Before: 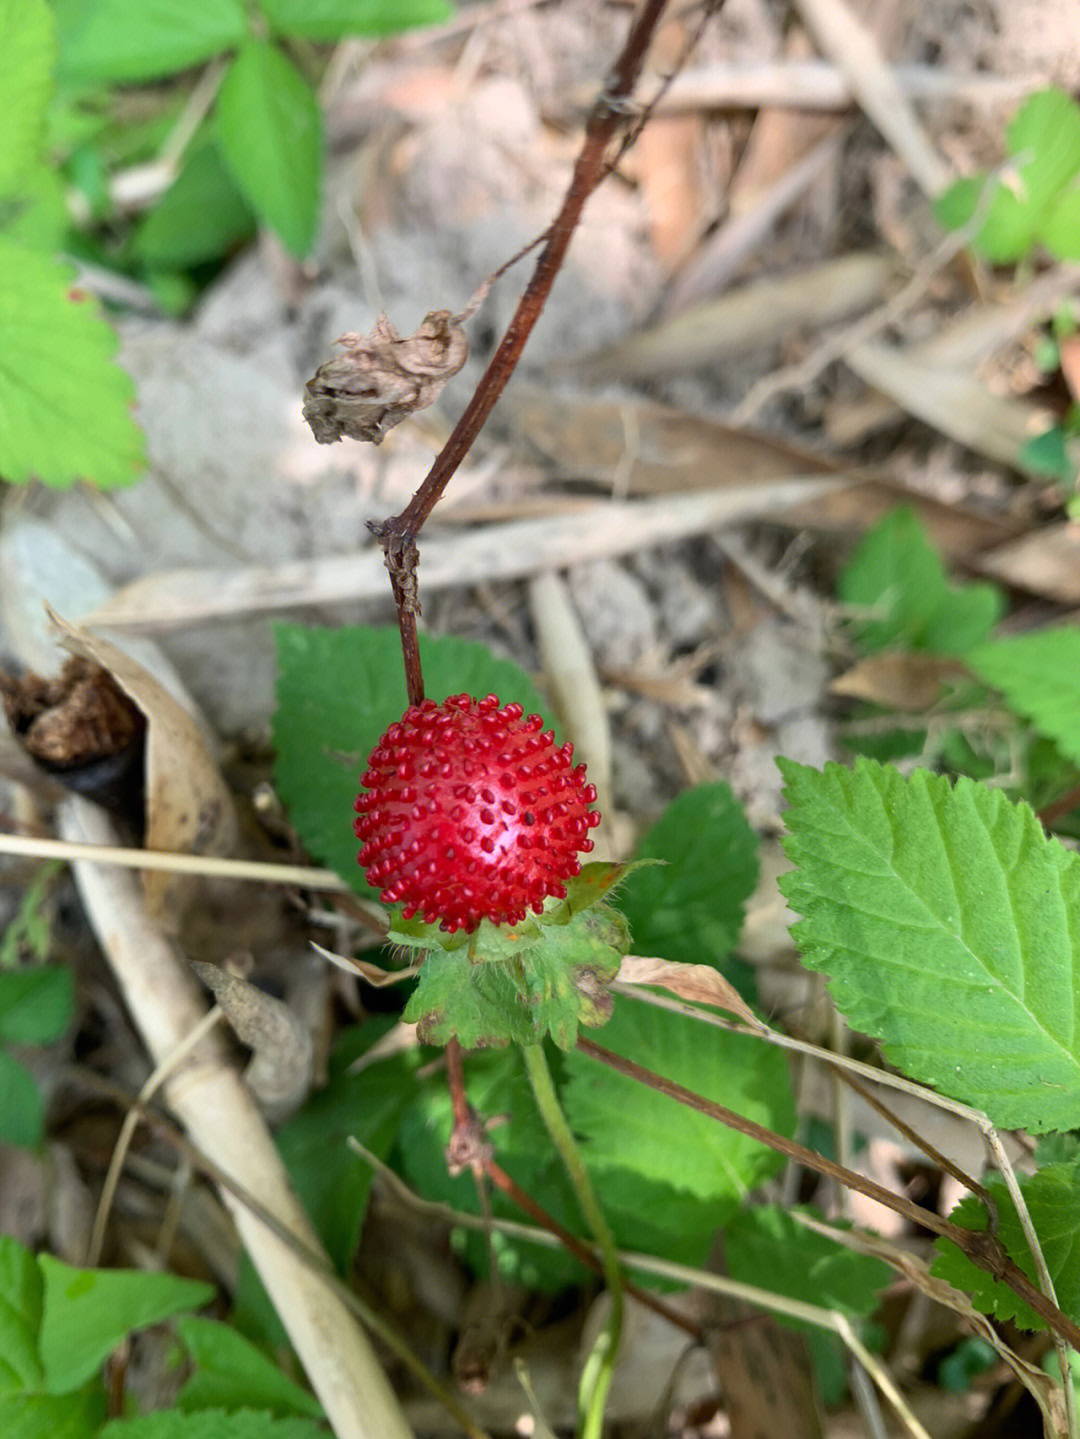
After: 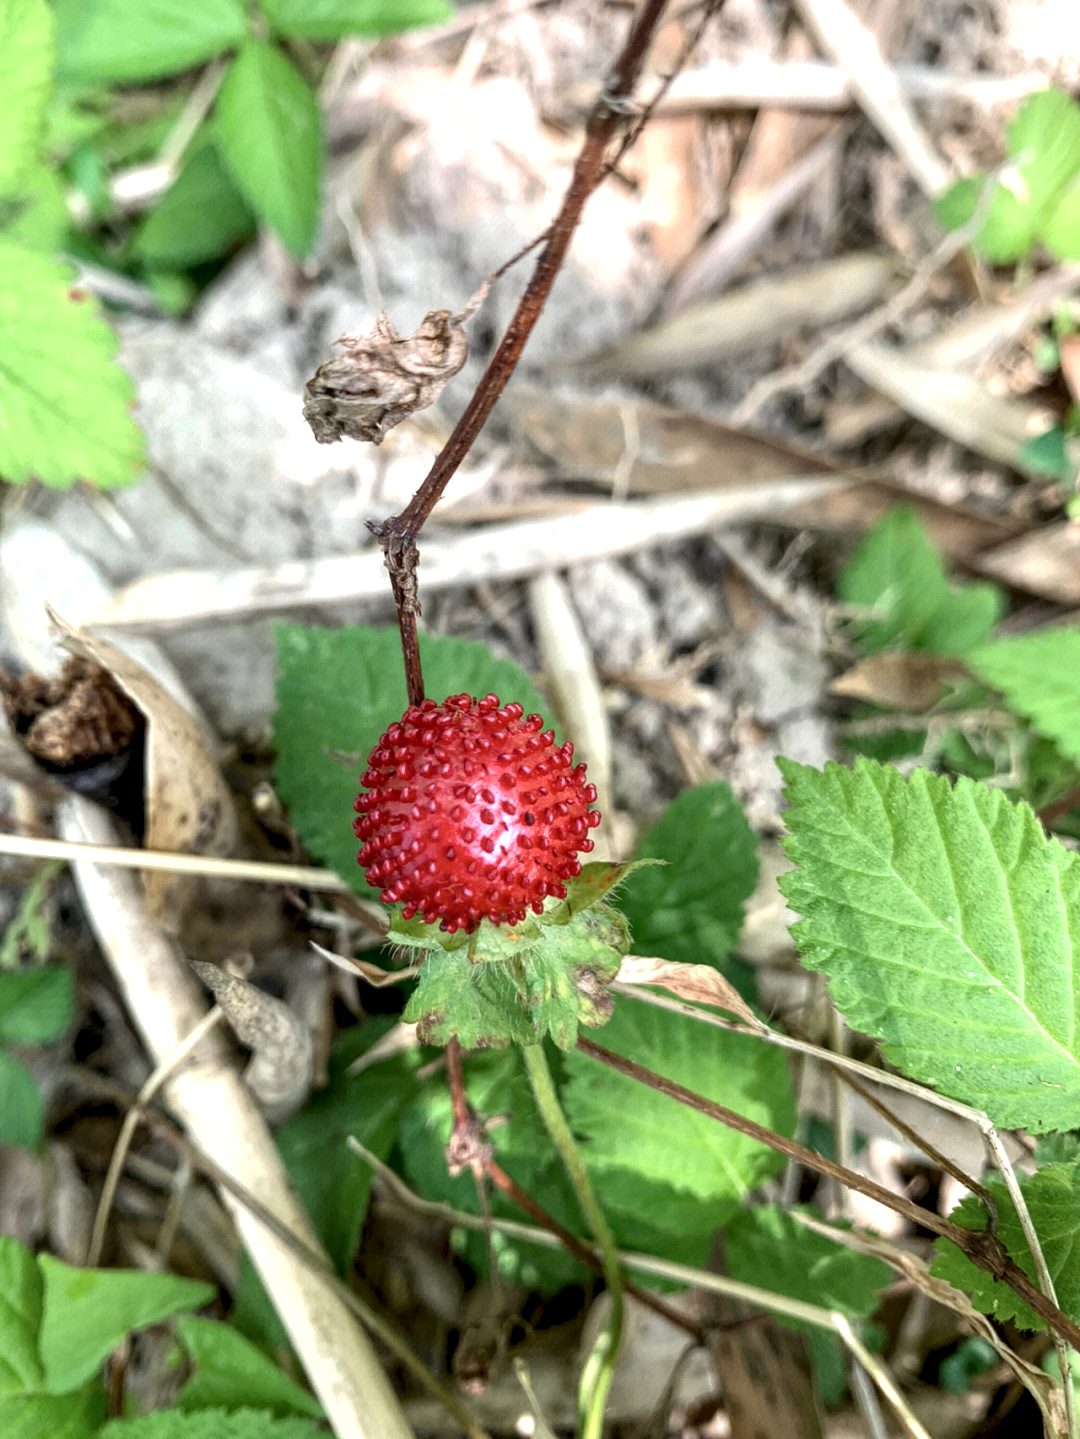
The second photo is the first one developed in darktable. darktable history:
local contrast: highlights 100%, shadows 100%, detail 200%, midtone range 0.2
color contrast: green-magenta contrast 0.84, blue-yellow contrast 0.86
exposure: exposure 0.496 EV, compensate highlight preservation false
